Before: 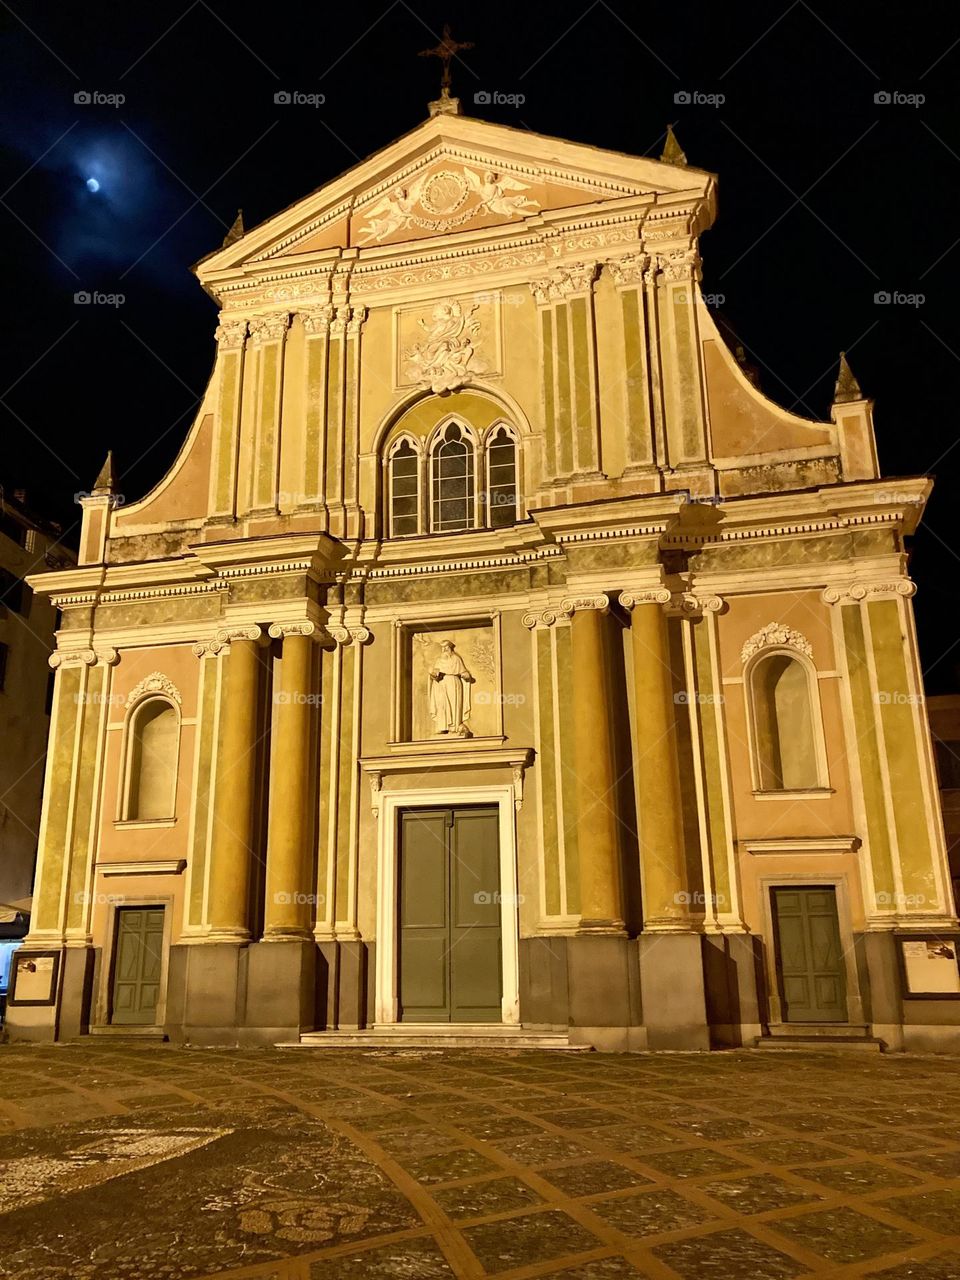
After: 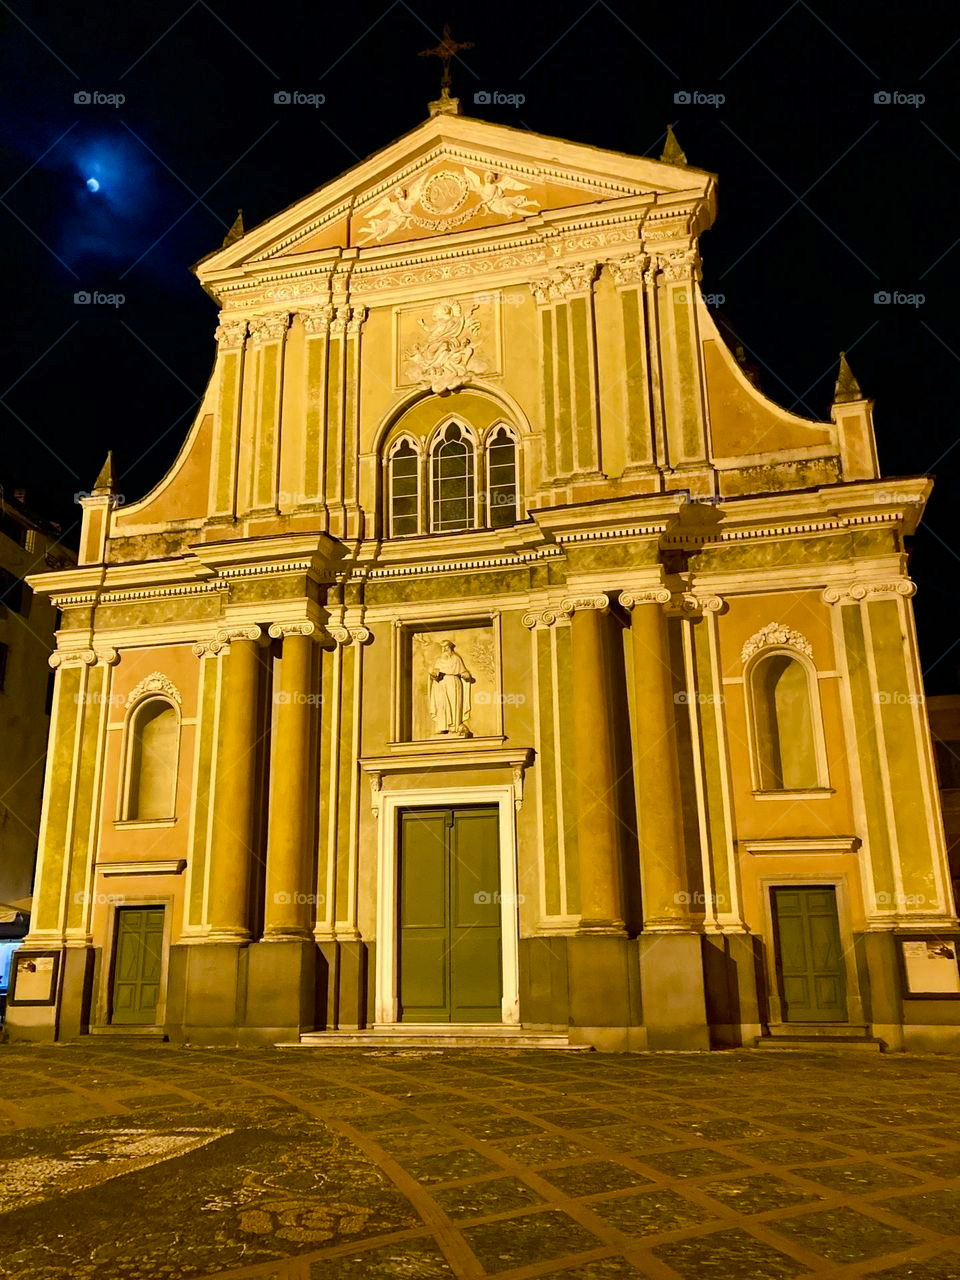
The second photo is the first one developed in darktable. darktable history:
color balance rgb: shadows lift › chroma 5.343%, shadows lift › hue 239.72°, perceptual saturation grading › global saturation 20%, perceptual saturation grading › highlights -13.985%, perceptual saturation grading › shadows 50.017%, global vibrance 14.719%
